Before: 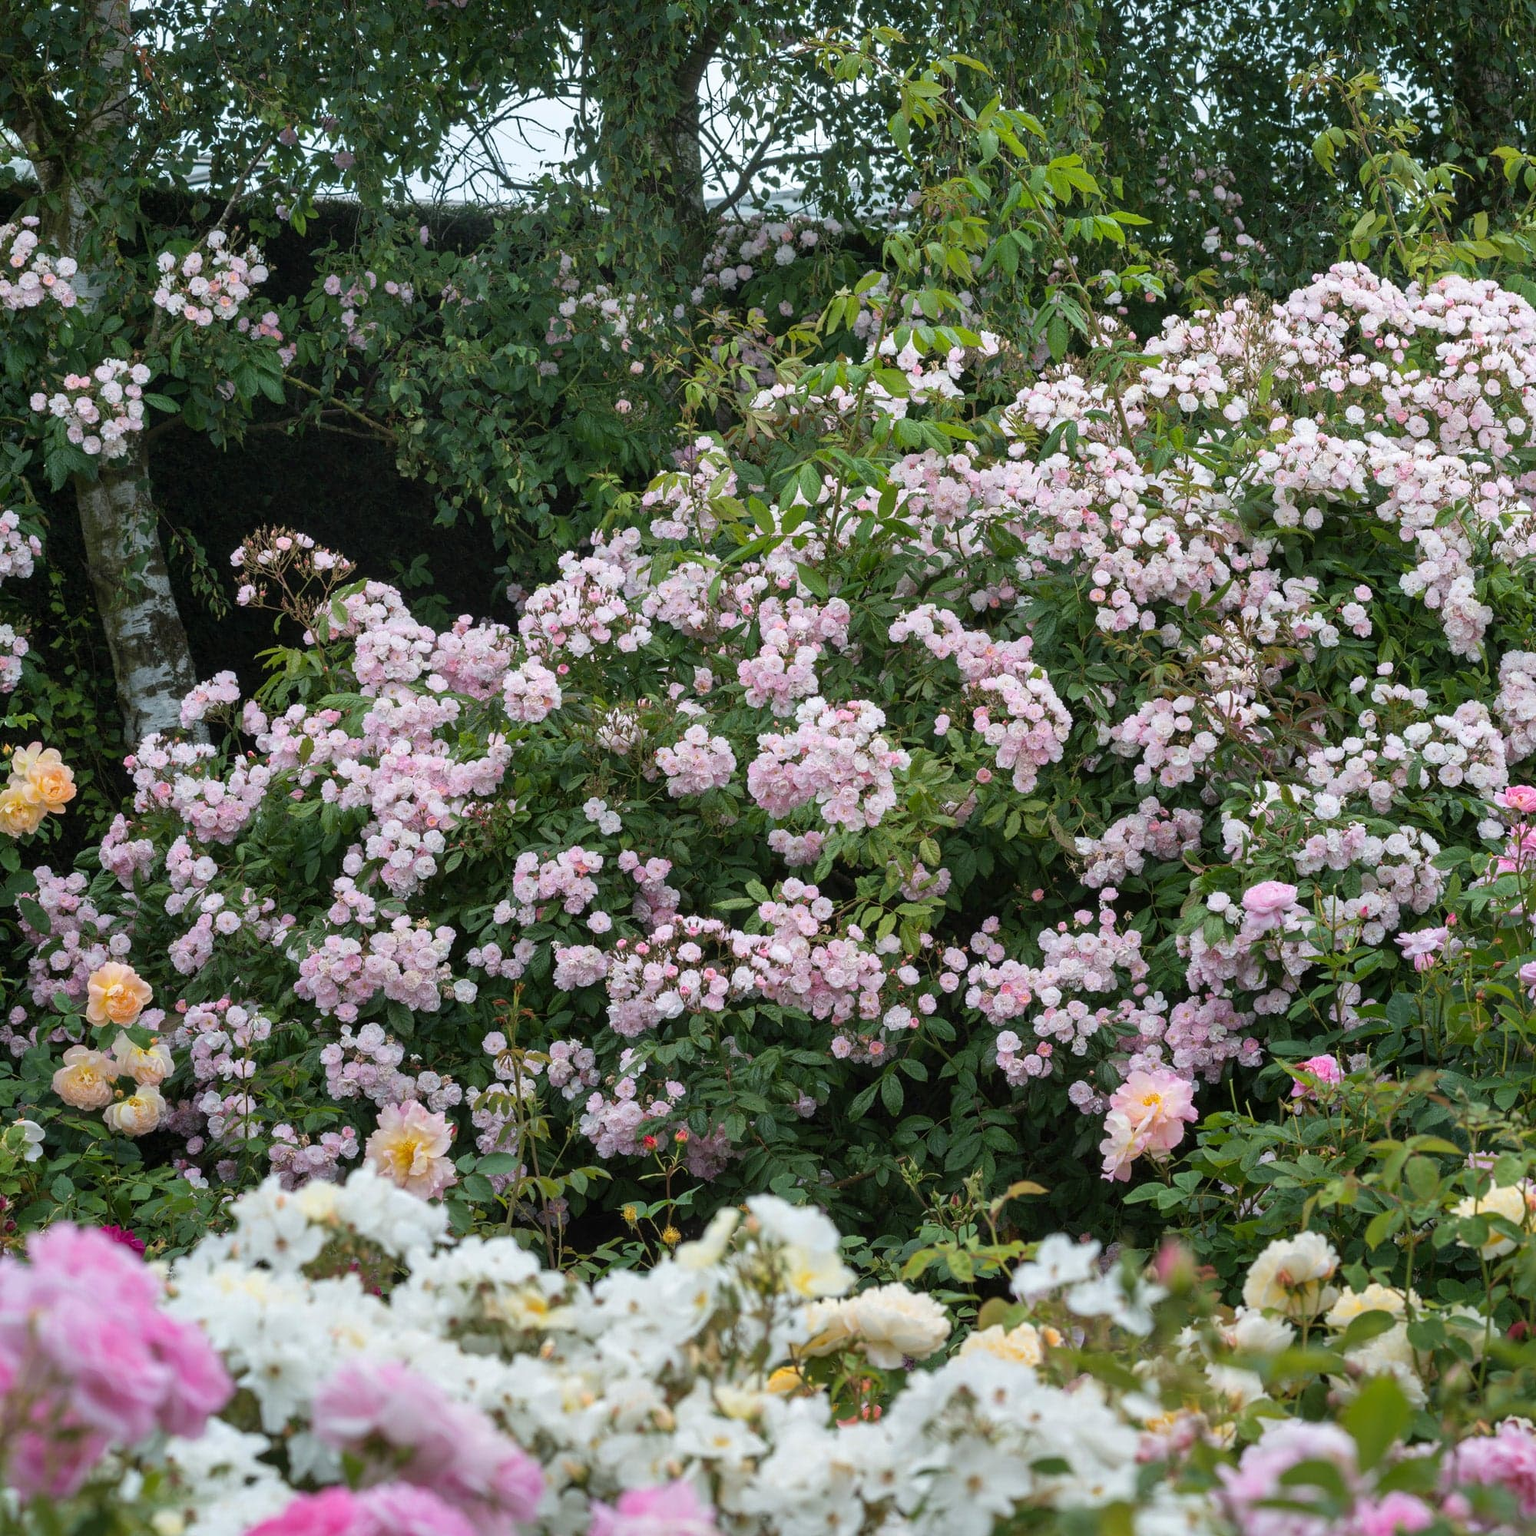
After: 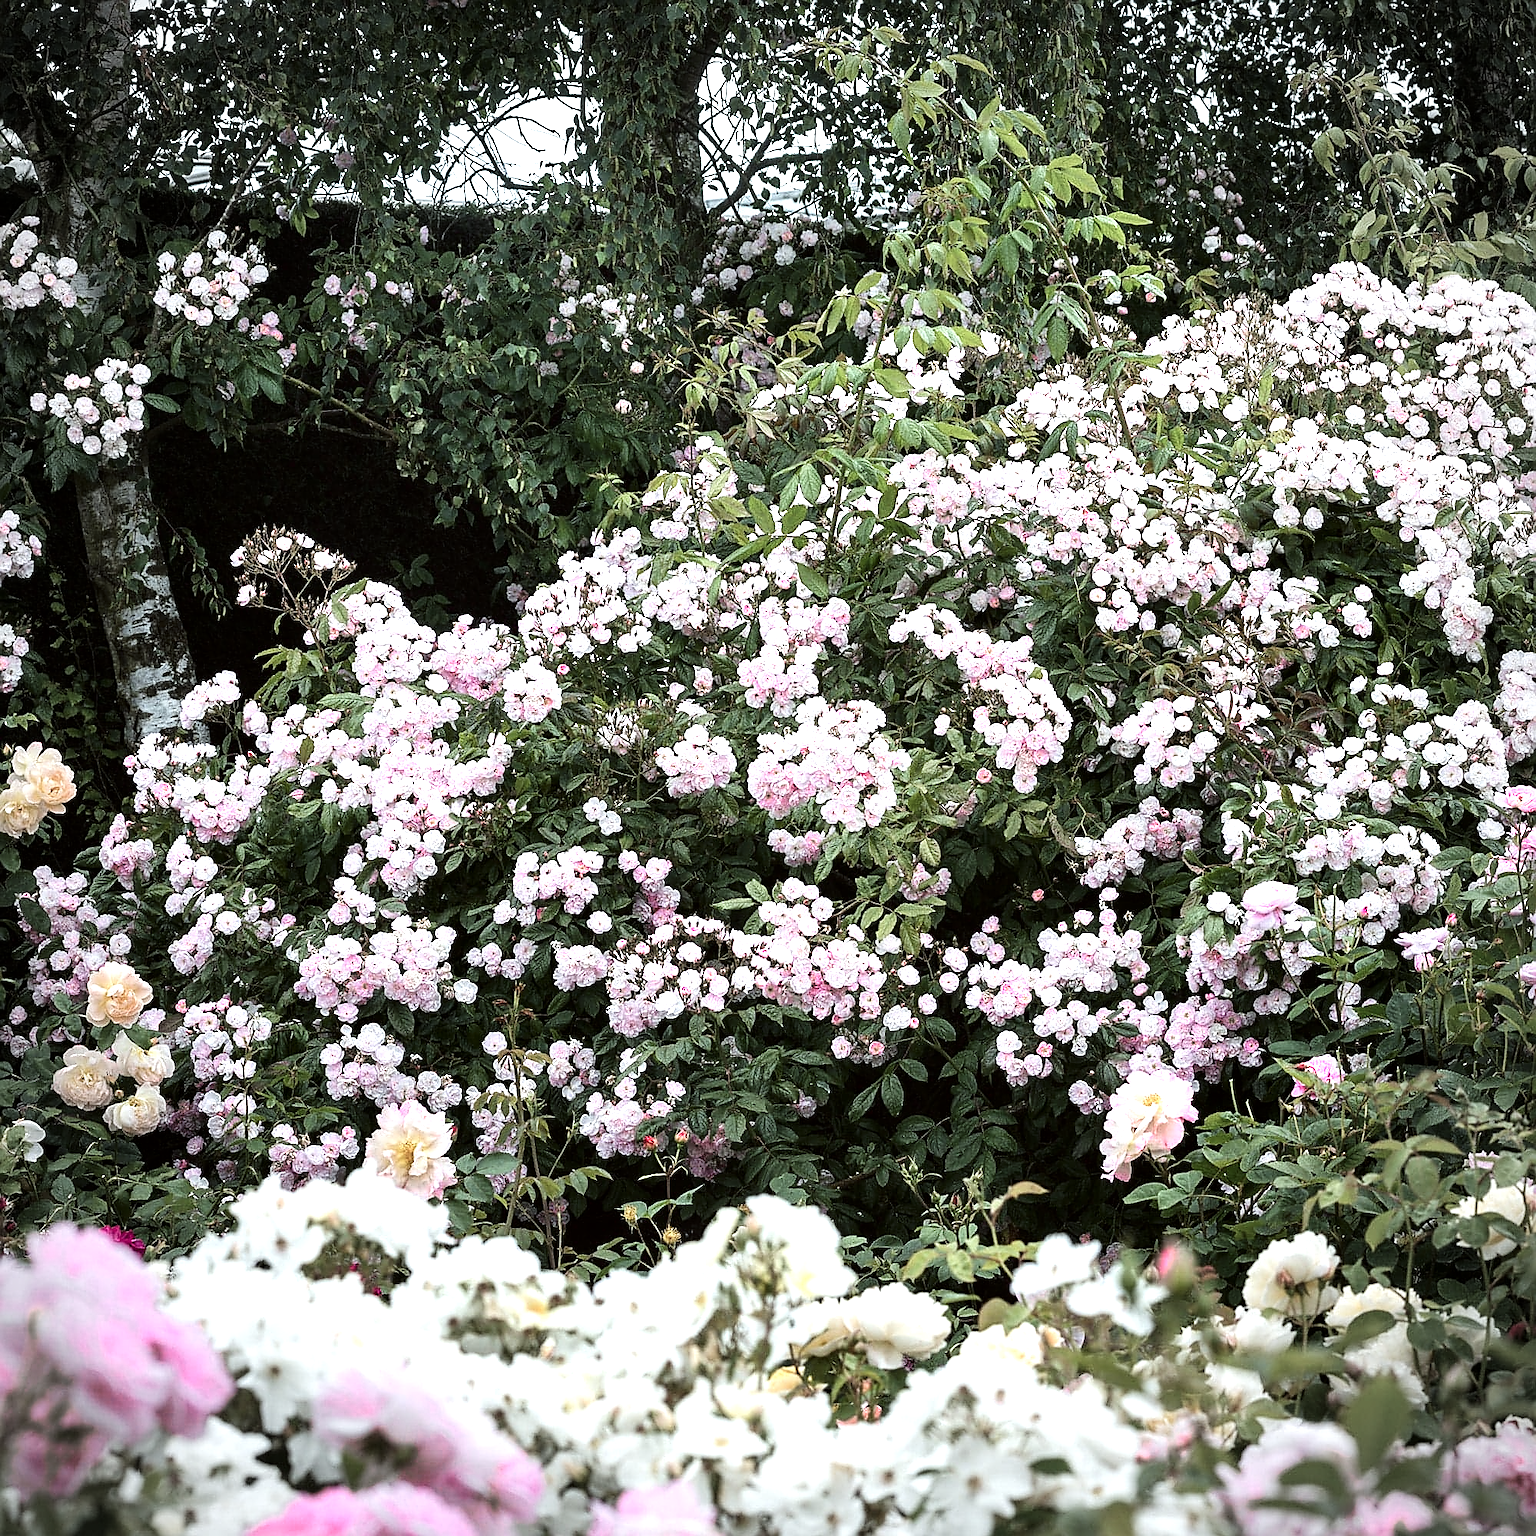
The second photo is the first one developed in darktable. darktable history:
vibrance: vibrance 0%
tone curve: curves: ch0 [(0, 0) (0.004, 0.001) (0.133, 0.112) (0.325, 0.362) (0.832, 0.893) (1, 1)], color space Lab, linked channels, preserve colors none
sharpen: radius 1.4, amount 1.25, threshold 0.7
vignetting: automatic ratio true
color correction: highlights a* -2.73, highlights b* -2.09, shadows a* 2.41, shadows b* 2.73
contrast brightness saturation: brightness -0.25, saturation 0.2
color zones: curves: ch0 [(0, 0.6) (0.129, 0.508) (0.193, 0.483) (0.429, 0.5) (0.571, 0.5) (0.714, 0.5) (0.857, 0.5) (1, 0.6)]; ch1 [(0, 0.481) (0.112, 0.245) (0.213, 0.223) (0.429, 0.233) (0.571, 0.231) (0.683, 0.242) (0.857, 0.296) (1, 0.481)]
exposure: exposure 1 EV, compensate highlight preservation false
